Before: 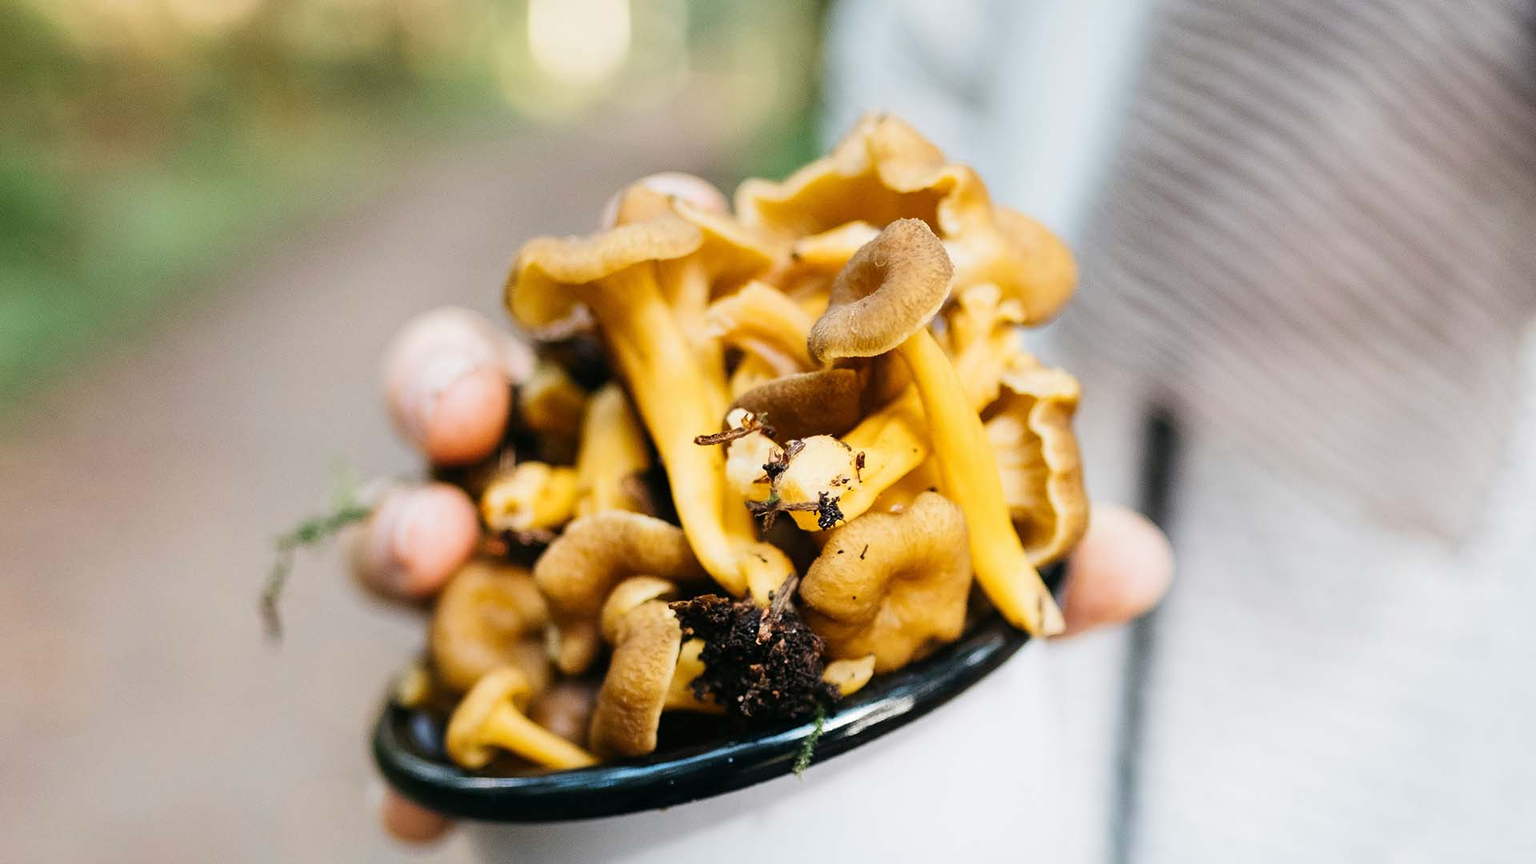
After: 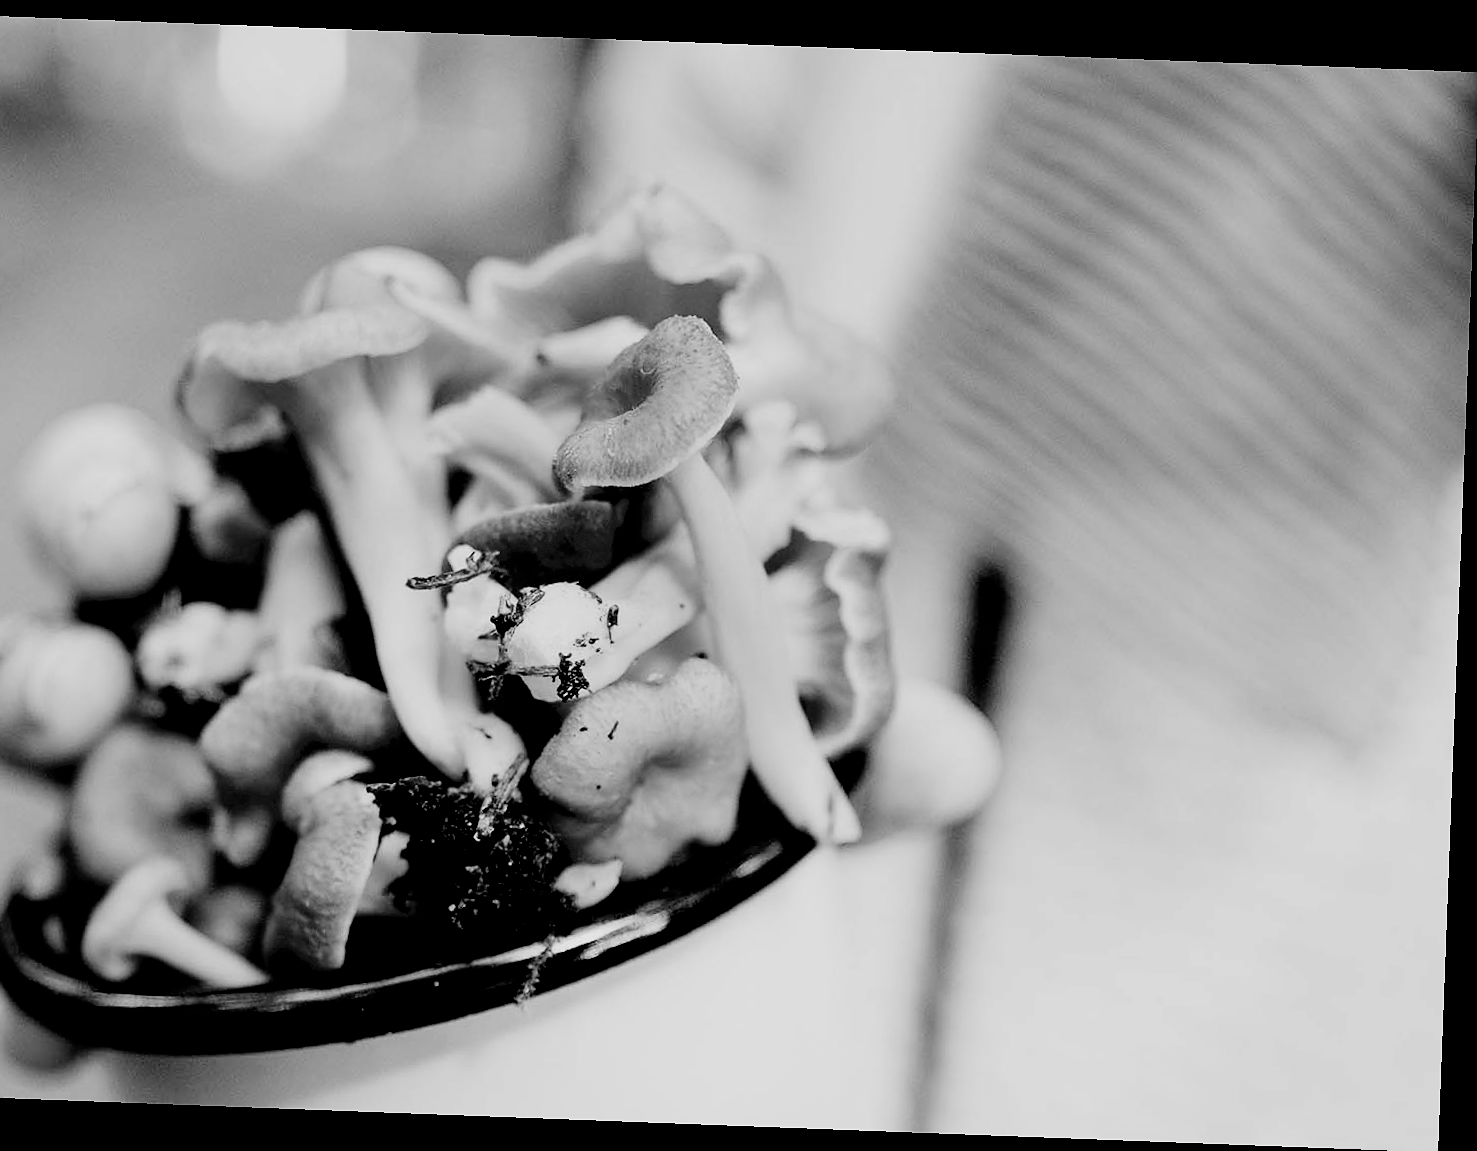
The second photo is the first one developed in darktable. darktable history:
exposure: black level correction 0.029, exposure -0.073 EV, compensate highlight preservation false
crop and rotate: left 24.6%
sharpen: radius 1, threshold 1
monochrome: on, module defaults
filmic rgb: black relative exposure -5 EV, white relative exposure 3.5 EV, hardness 3.19, contrast 1.2, highlights saturation mix -30%
rotate and perspective: rotation 2.17°, automatic cropping off
